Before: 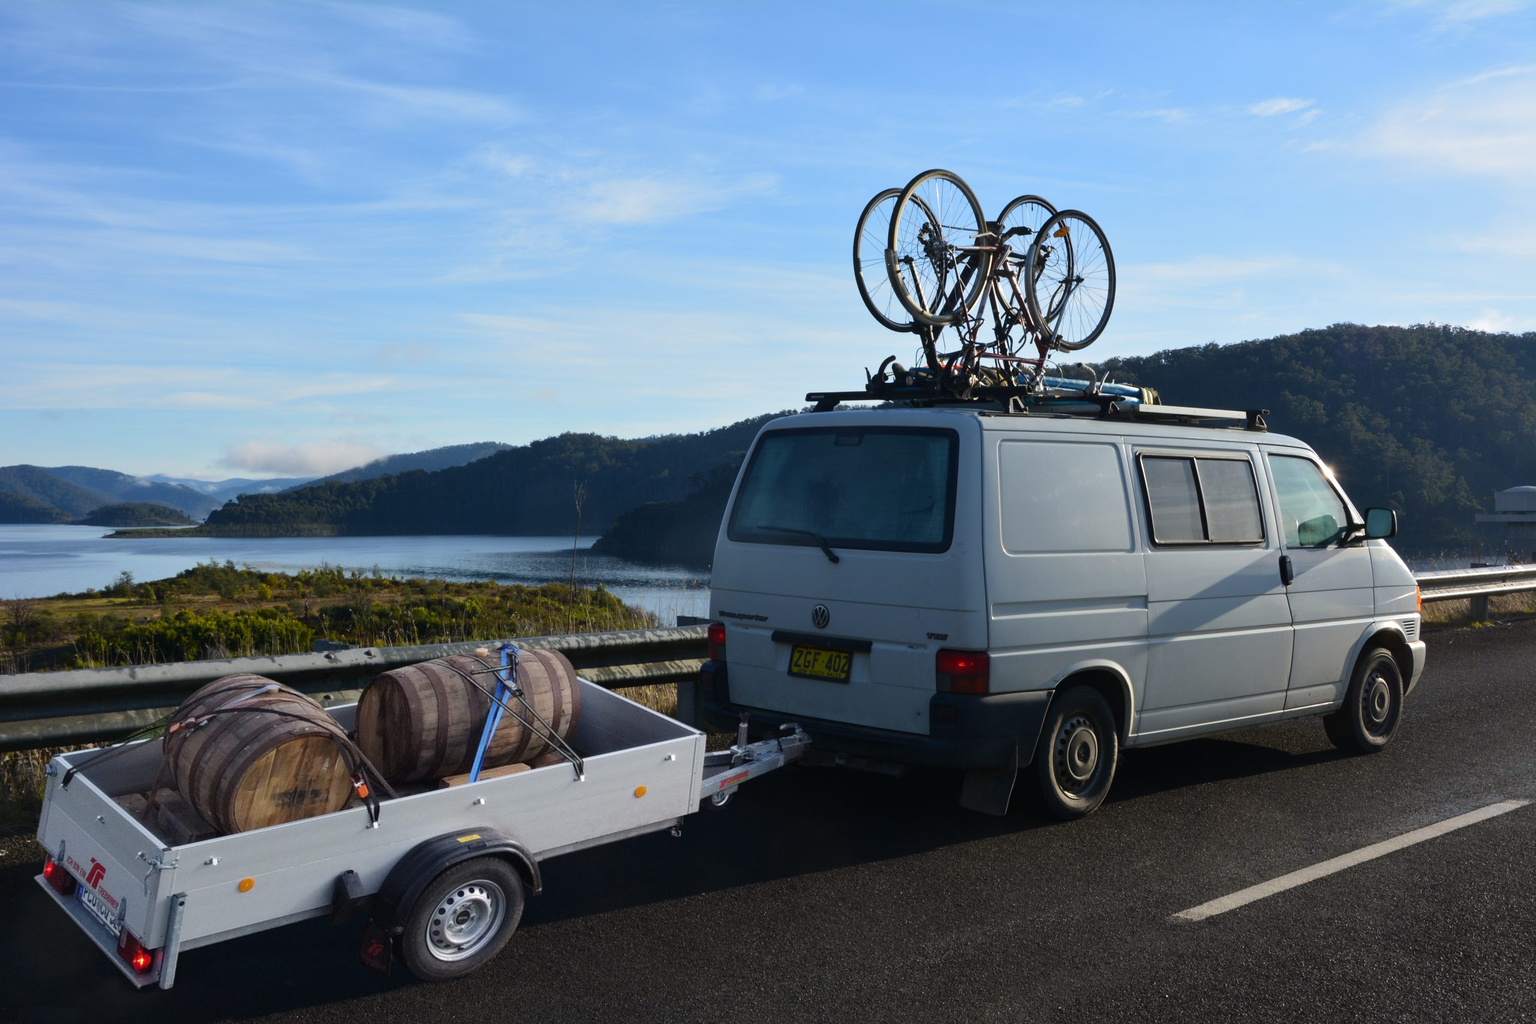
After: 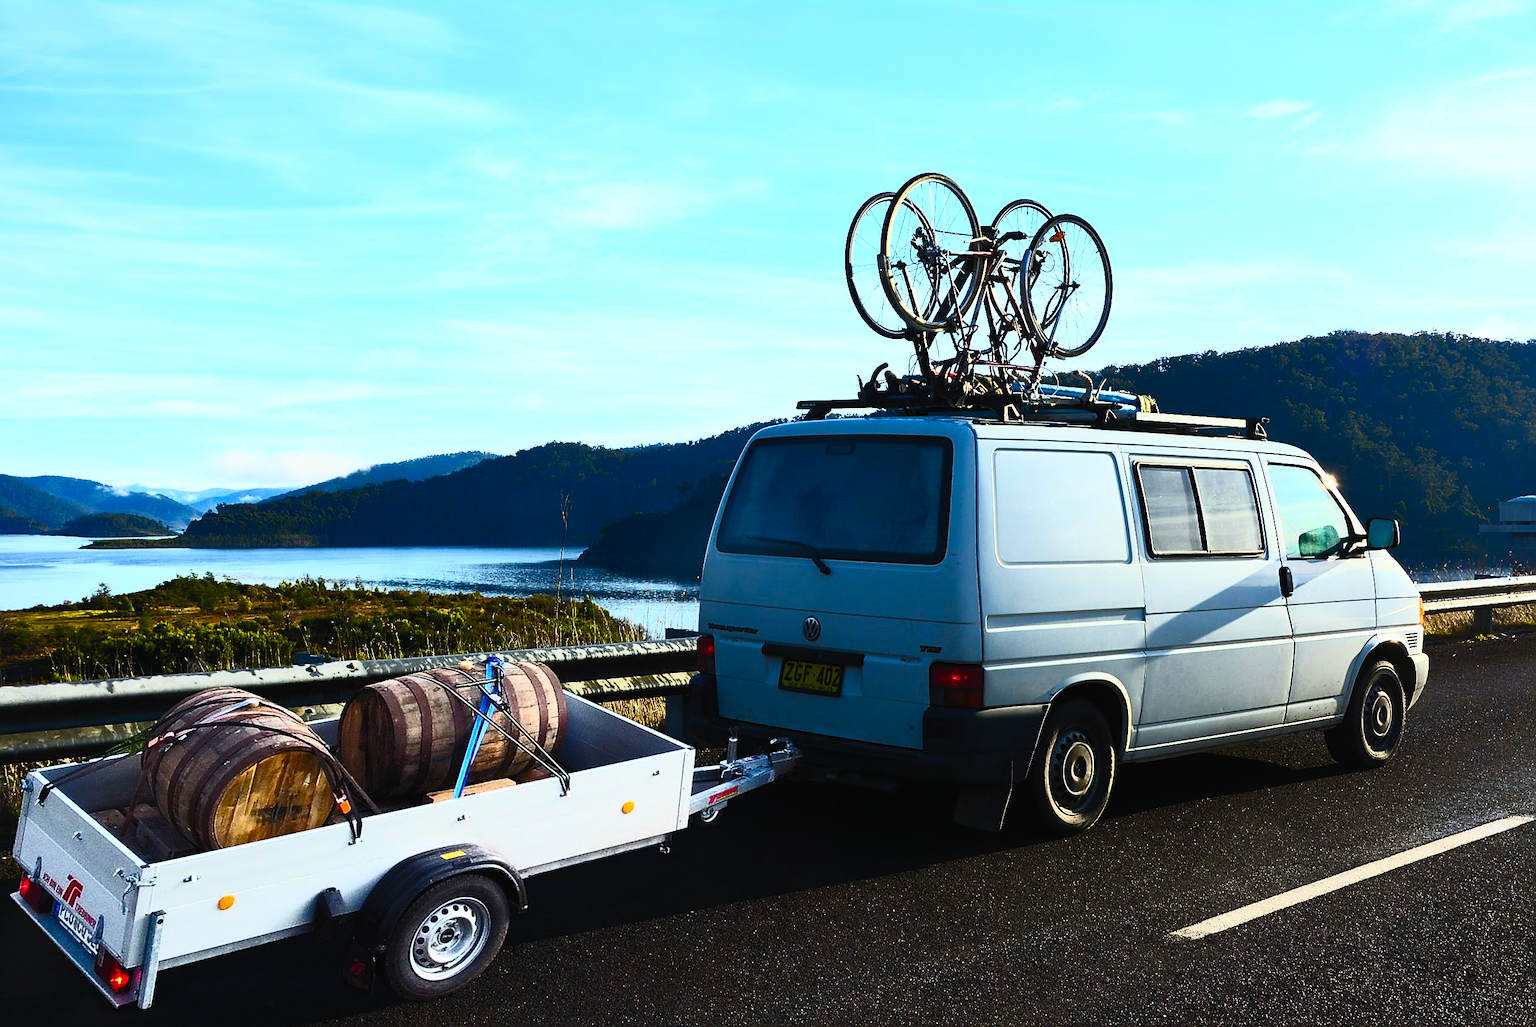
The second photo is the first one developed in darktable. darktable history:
sharpen: radius 1.383, amount 1.268, threshold 0.654
crop: left 1.626%, right 0.28%, bottom 1.6%
filmic rgb: black relative exposure -7.65 EV, white relative exposure 4.56 EV, hardness 3.61, contrast 1.049, color science v6 (2022)
color balance rgb: shadows lift › luminance -9.359%, perceptual saturation grading › global saturation 27.54%, perceptual saturation grading › highlights -24.775%, perceptual saturation grading › shadows 24.769%, global vibrance 0.711%
contrast brightness saturation: contrast 0.824, brightness 0.596, saturation 0.582
color correction: highlights a* -2.51, highlights b* 2.6
